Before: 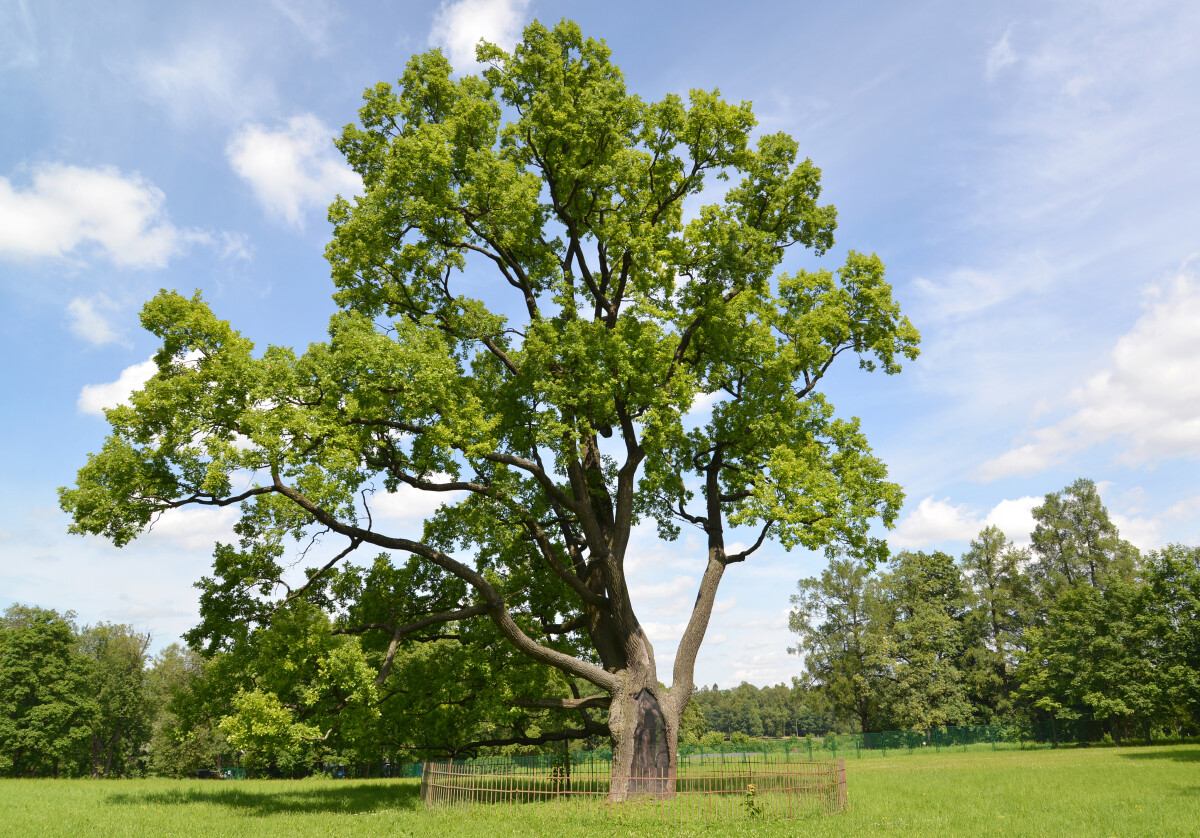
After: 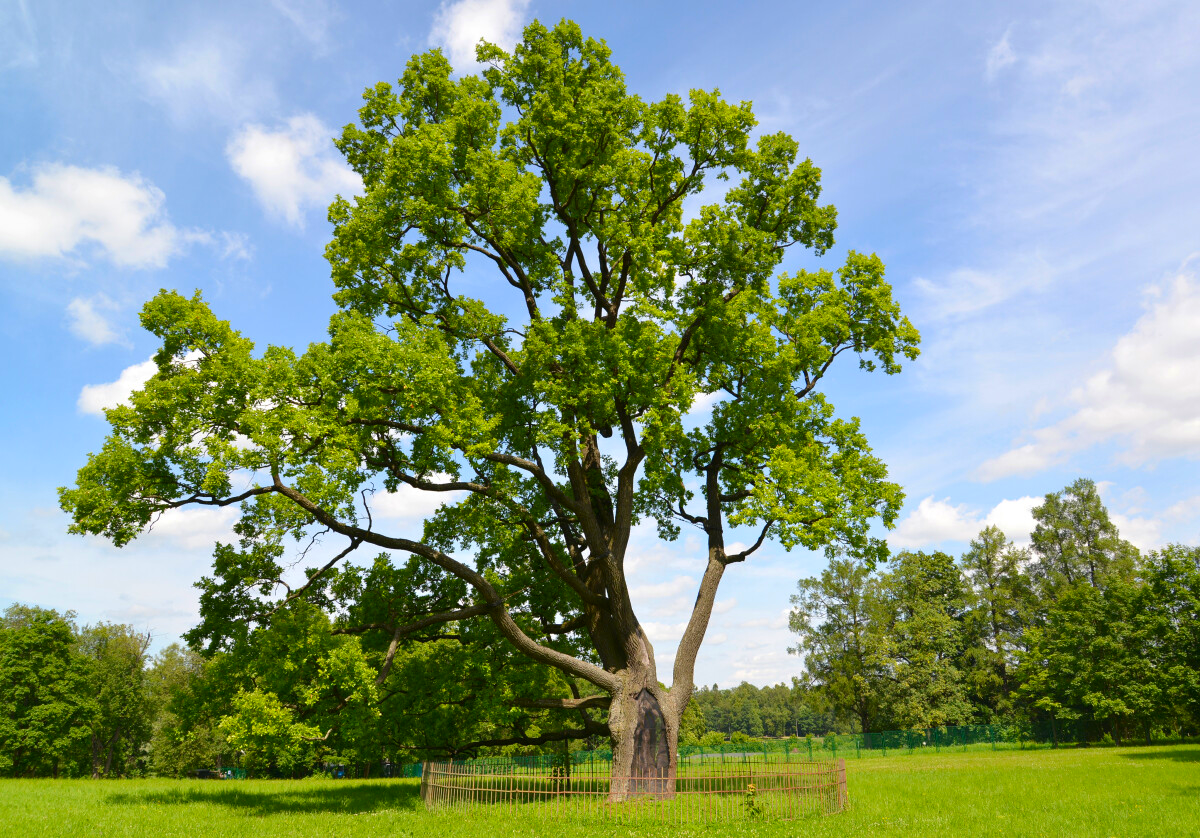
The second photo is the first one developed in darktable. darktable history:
contrast brightness saturation: brightness -0.028, saturation 0.338
